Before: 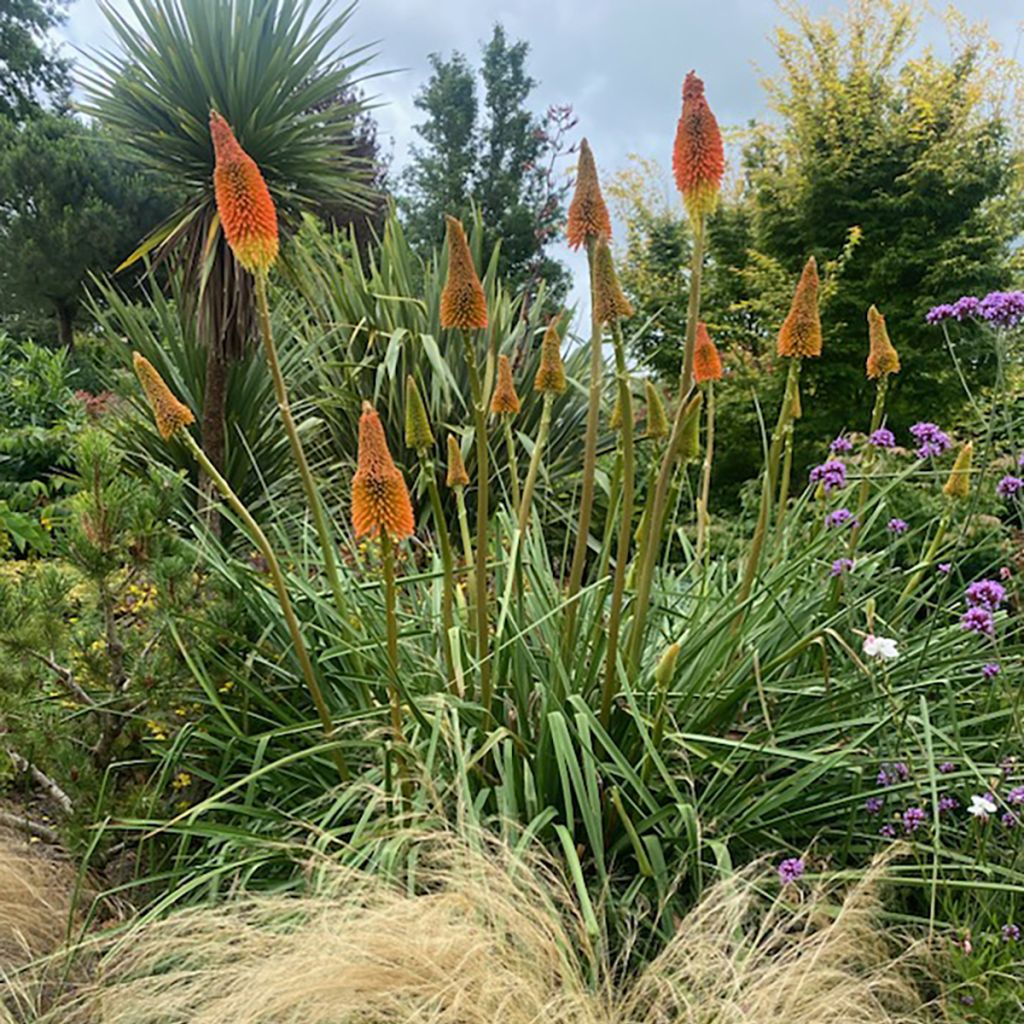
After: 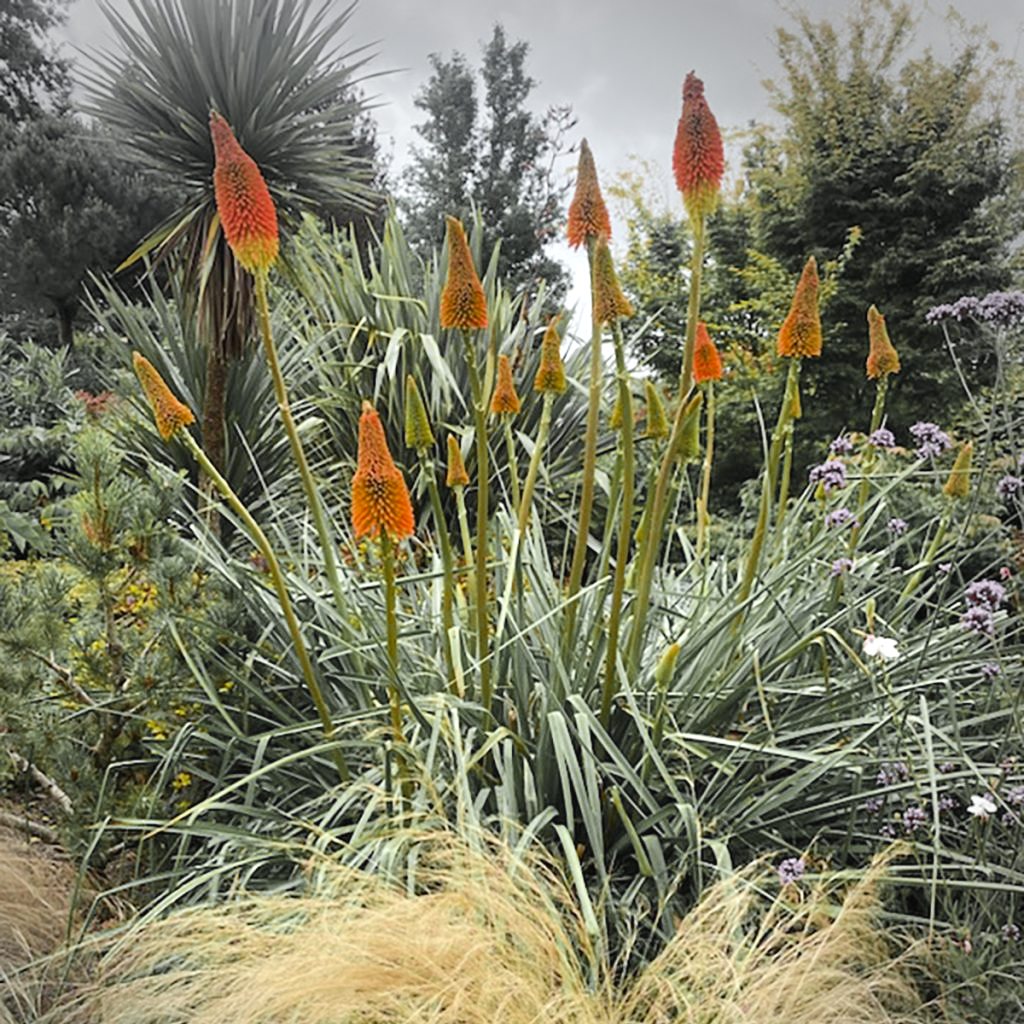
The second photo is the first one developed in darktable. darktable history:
color zones: curves: ch0 [(0.004, 0.388) (0.125, 0.392) (0.25, 0.404) (0.375, 0.5) (0.5, 0.5) (0.625, 0.5) (0.75, 0.5) (0.875, 0.5)]; ch1 [(0, 0.5) (0.125, 0.5) (0.25, 0.5) (0.375, 0.124) (0.524, 0.124) (0.645, 0.128) (0.789, 0.132) (0.914, 0.096) (0.998, 0.068)]
exposure: black level correction -0.002, exposure 0.538 EV, compensate highlight preservation false
tone curve: curves: ch0 [(0, 0) (0.071, 0.058) (0.266, 0.268) (0.498, 0.542) (0.766, 0.807) (1, 0.983)]; ch1 [(0, 0) (0.346, 0.307) (0.408, 0.387) (0.463, 0.465) (0.482, 0.493) (0.502, 0.499) (0.517, 0.502) (0.55, 0.548) (0.597, 0.61) (0.651, 0.698) (1, 1)]; ch2 [(0, 0) (0.346, 0.34) (0.434, 0.46) (0.485, 0.494) (0.5, 0.498) (0.517, 0.506) (0.526, 0.539) (0.583, 0.603) (0.625, 0.659) (1, 1)], color space Lab, linked channels, preserve colors none
vignetting: center (-0.028, 0.241), unbound false
